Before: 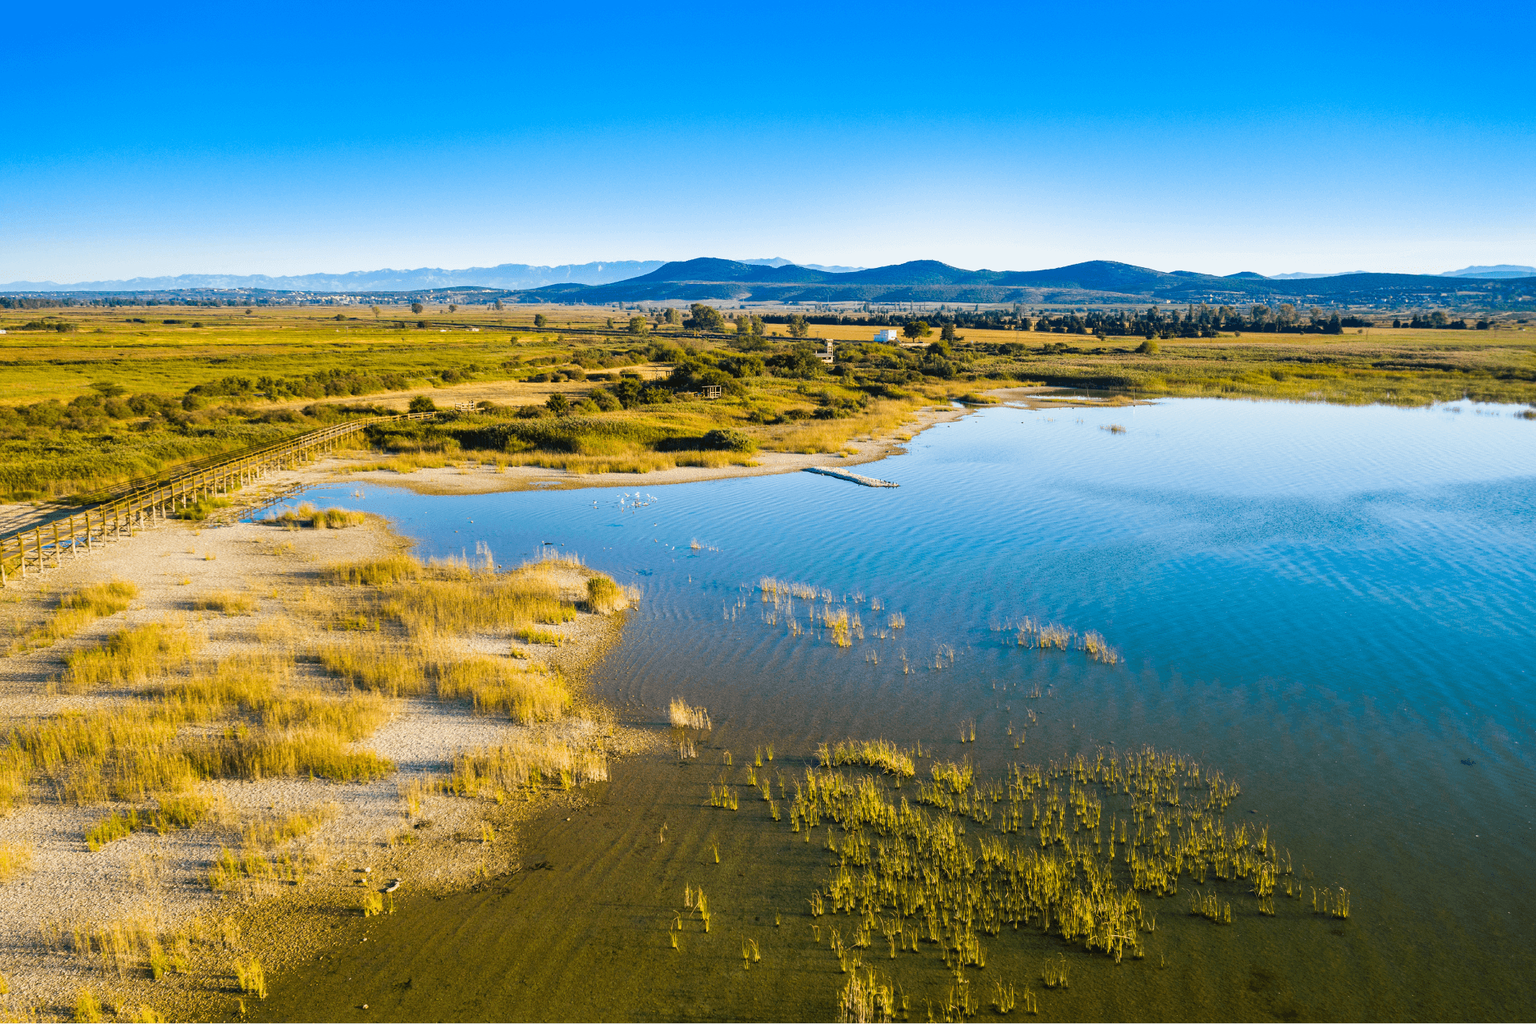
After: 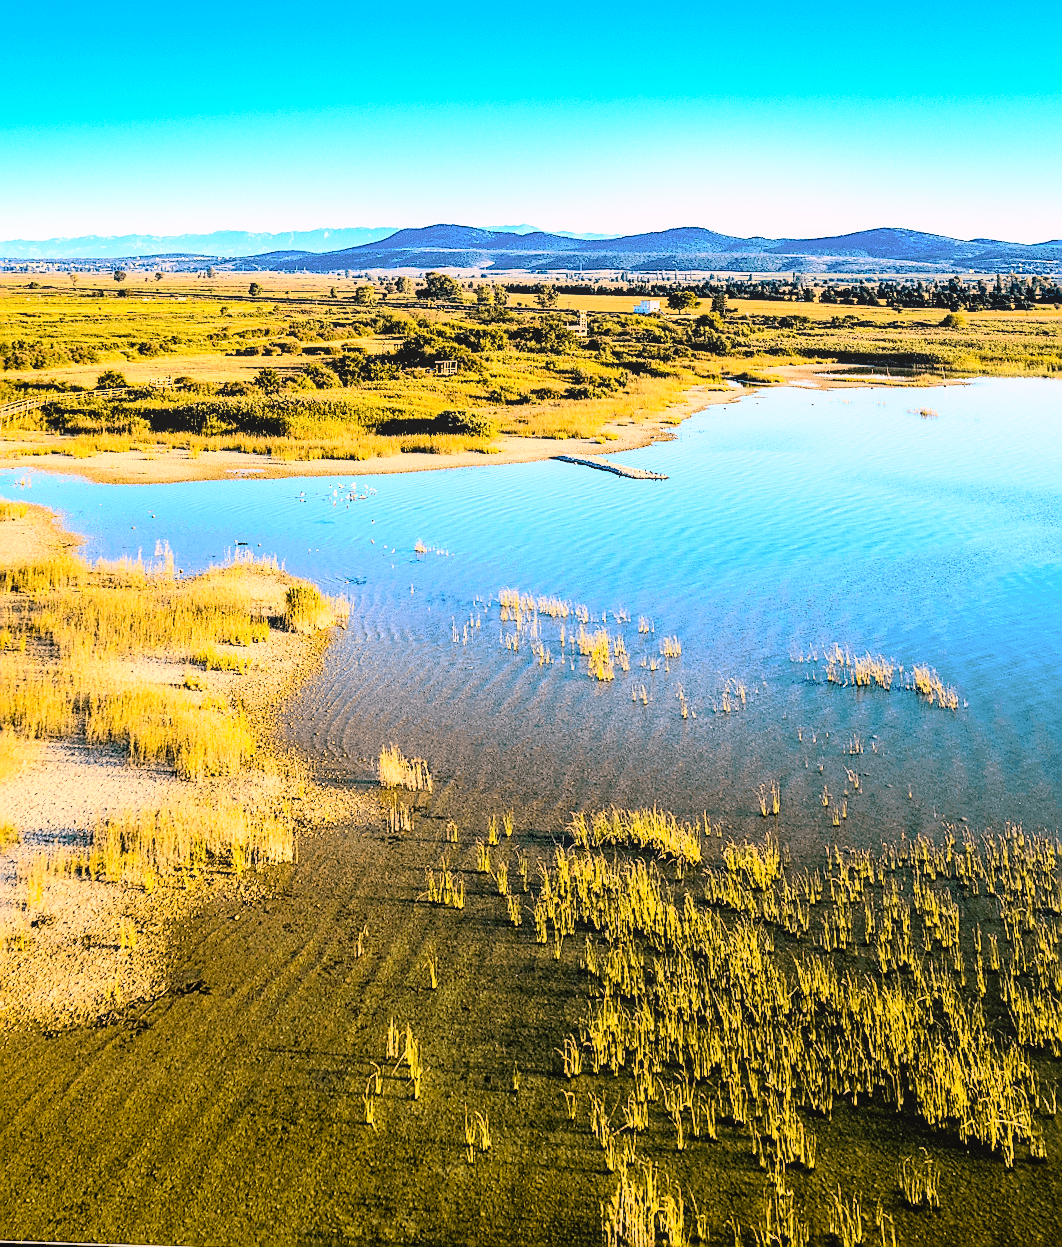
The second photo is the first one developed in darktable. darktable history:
color correction: highlights a* 7.34, highlights b* 4.37
rotate and perspective: rotation 0.72°, lens shift (vertical) -0.352, lens shift (horizontal) -0.051, crop left 0.152, crop right 0.859, crop top 0.019, crop bottom 0.964
local contrast: detail 110%
sharpen: radius 1.4, amount 1.25, threshold 0.7
tone curve: curves: ch0 [(0, 0) (0.003, 0.002) (0.011, 0.006) (0.025, 0.013) (0.044, 0.019) (0.069, 0.032) (0.1, 0.056) (0.136, 0.095) (0.177, 0.144) (0.224, 0.193) (0.277, 0.26) (0.335, 0.331) (0.399, 0.405) (0.468, 0.479) (0.543, 0.552) (0.623, 0.624) (0.709, 0.699) (0.801, 0.772) (0.898, 0.856) (1, 1)], preserve colors none
crop and rotate: left 15.446%, right 17.836%
rgb curve: curves: ch0 [(0, 0) (0.21, 0.15) (0.24, 0.21) (0.5, 0.75) (0.75, 0.96) (0.89, 0.99) (1, 1)]; ch1 [(0, 0.02) (0.21, 0.13) (0.25, 0.2) (0.5, 0.67) (0.75, 0.9) (0.89, 0.97) (1, 1)]; ch2 [(0, 0.02) (0.21, 0.13) (0.25, 0.2) (0.5, 0.67) (0.75, 0.9) (0.89, 0.97) (1, 1)], compensate middle gray true
velvia: strength 15%
